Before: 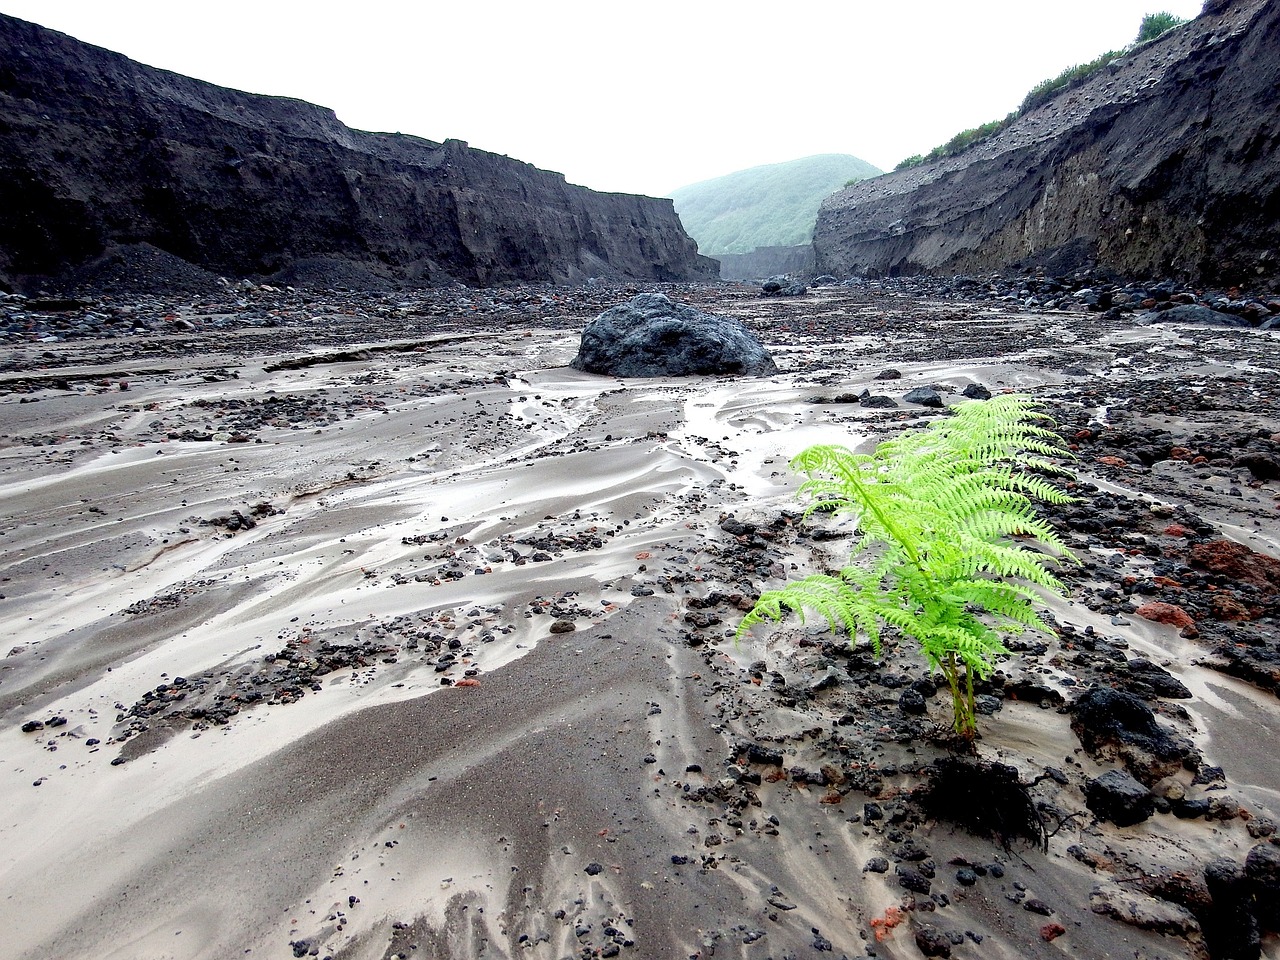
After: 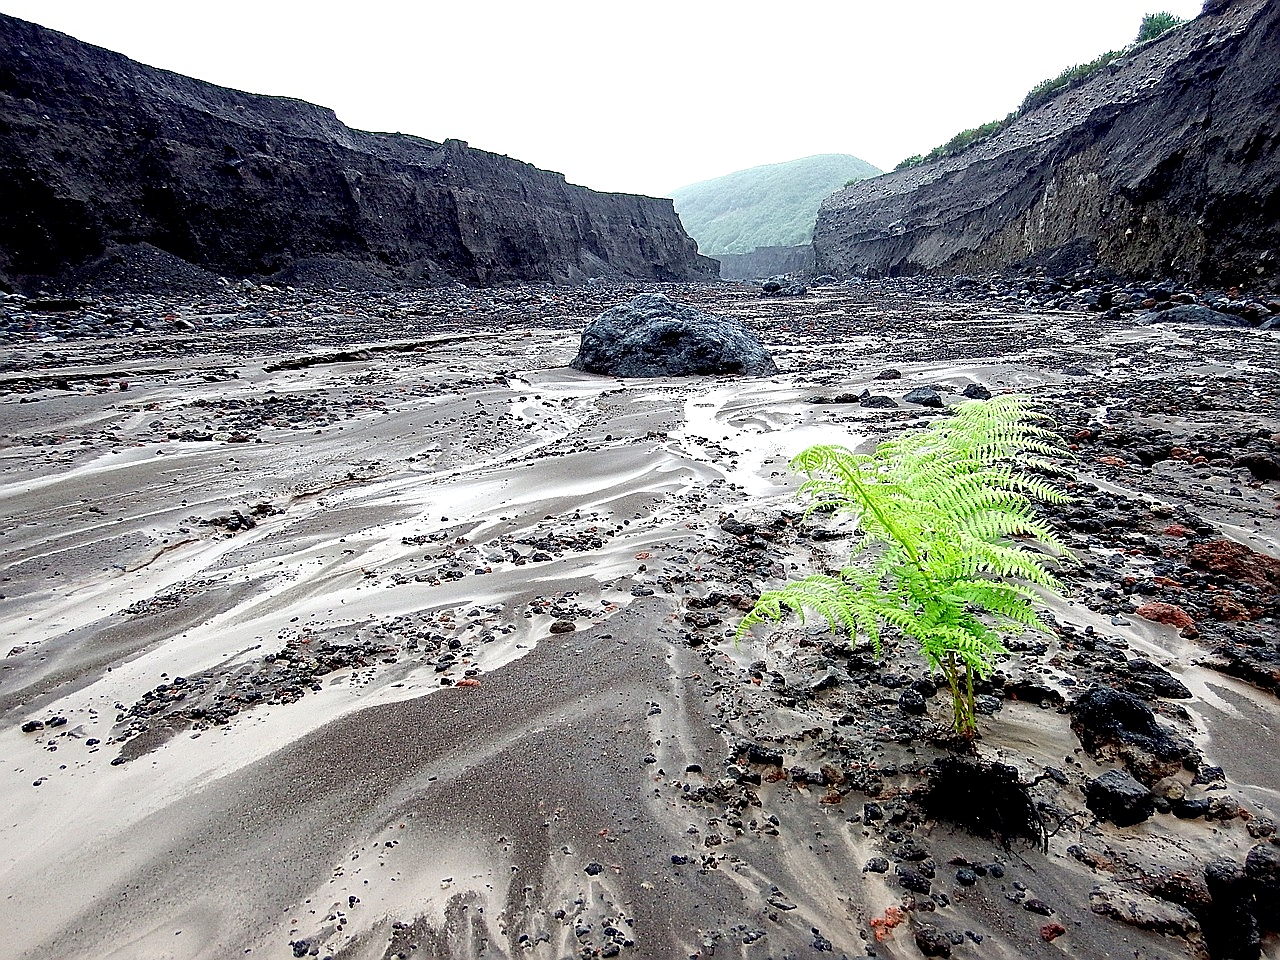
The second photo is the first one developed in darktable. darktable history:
sharpen: radius 1.4, amount 1.25, threshold 0.7
local contrast: mode bilateral grid, contrast 20, coarseness 50, detail 120%, midtone range 0.2
